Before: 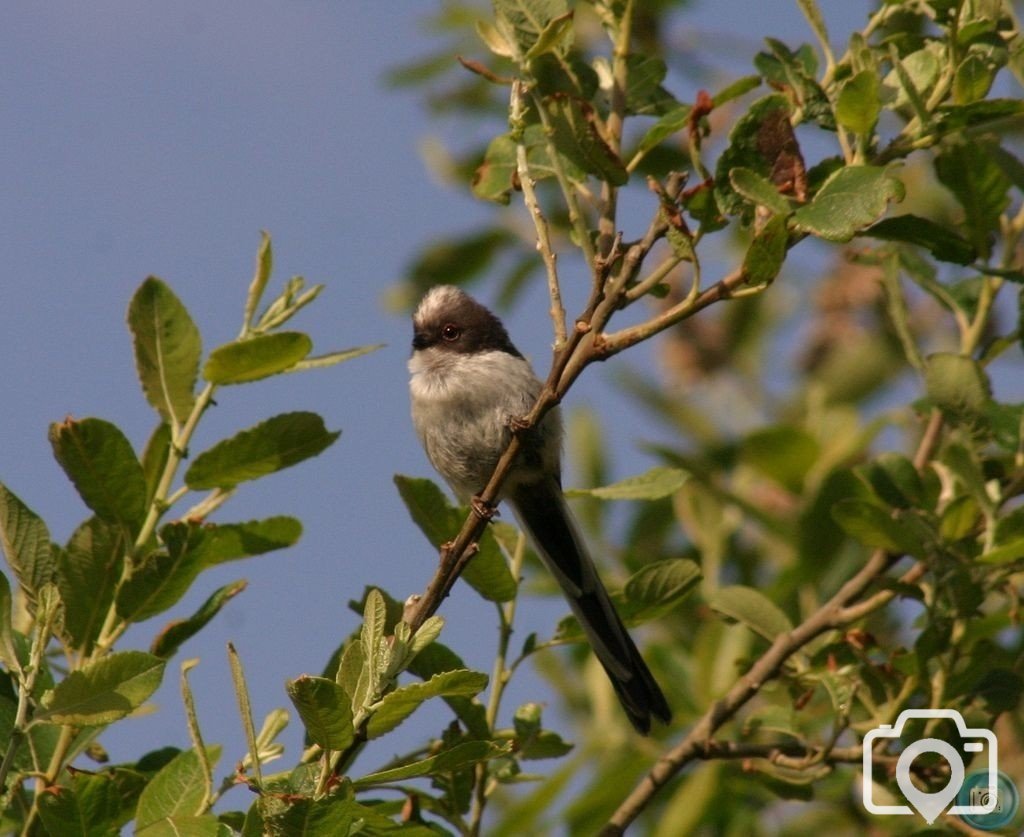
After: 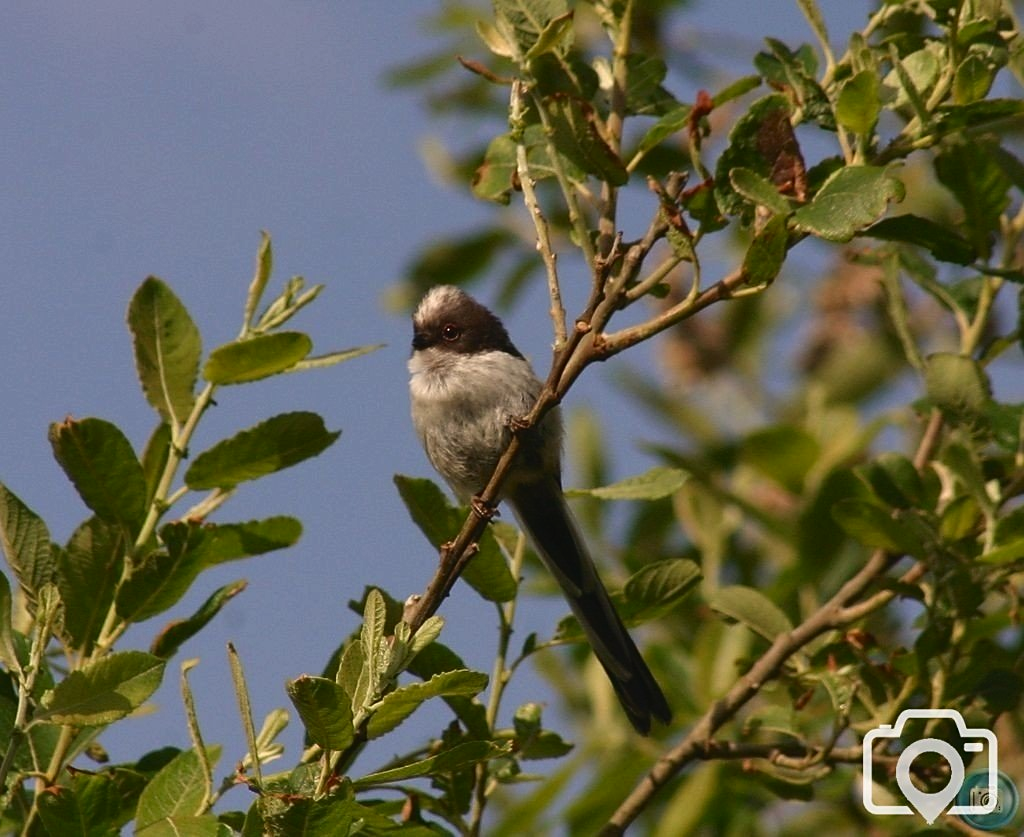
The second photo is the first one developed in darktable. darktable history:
sharpen: radius 1.896, amount 0.404, threshold 1.362
tone curve: curves: ch0 [(0, 0.032) (0.181, 0.156) (0.751, 0.762) (1, 1)], color space Lab, independent channels, preserve colors none
